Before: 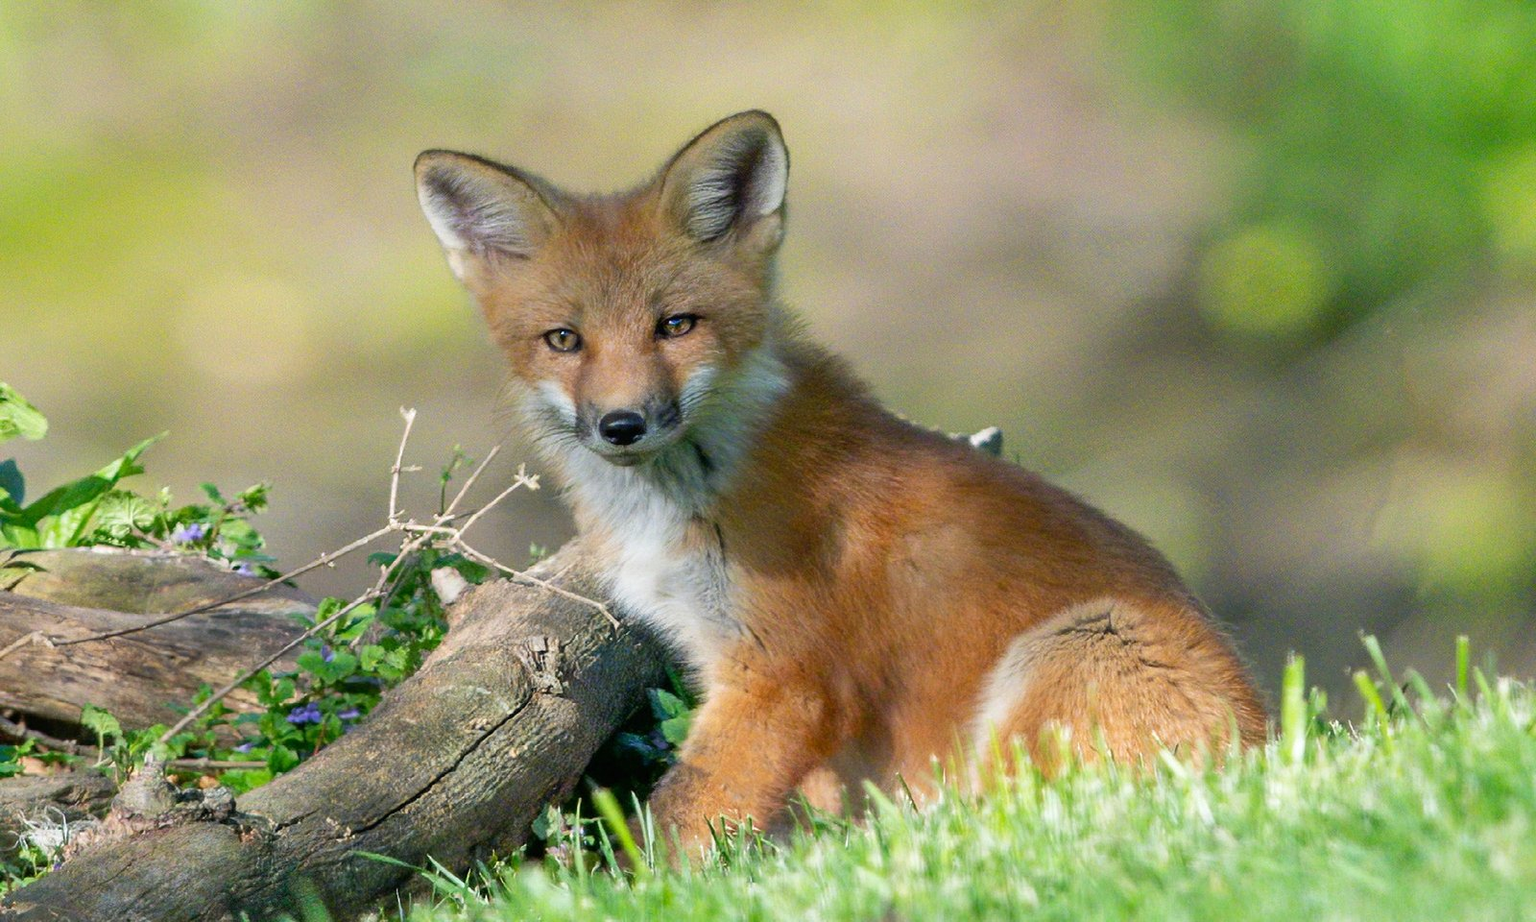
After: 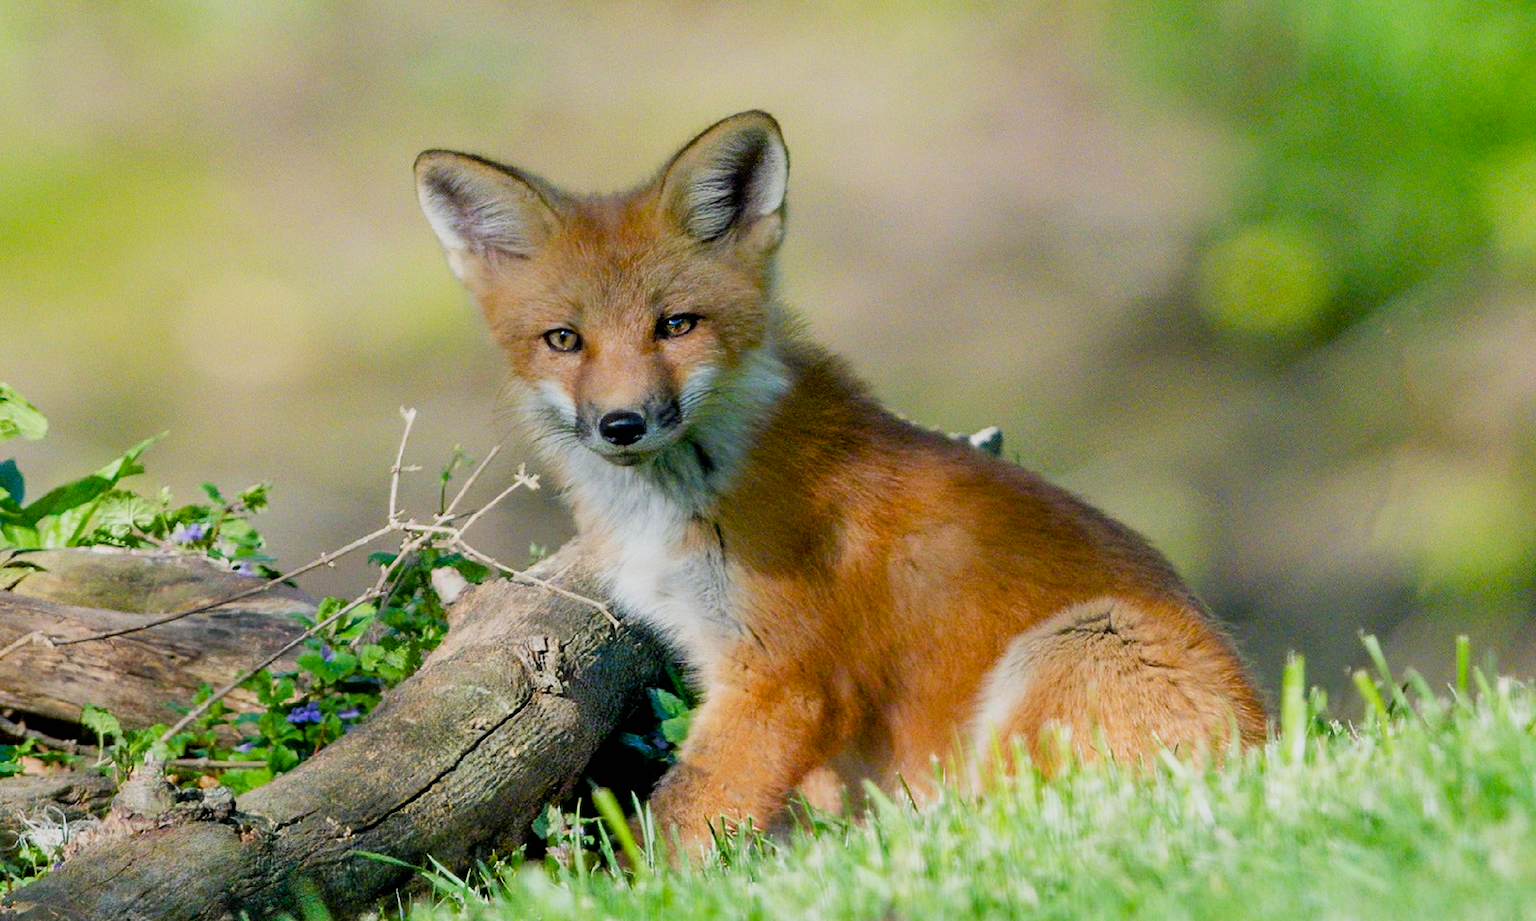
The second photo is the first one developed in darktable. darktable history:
color balance rgb: perceptual saturation grading › global saturation 20%, perceptual saturation grading › highlights -25.88%, perceptual saturation grading › shadows 50.03%
filmic rgb: black relative exposure -7.71 EV, white relative exposure 4.43 EV, threshold 3.02 EV, hardness 3.76, latitude 49.05%, contrast 1.1, enable highlight reconstruction true
